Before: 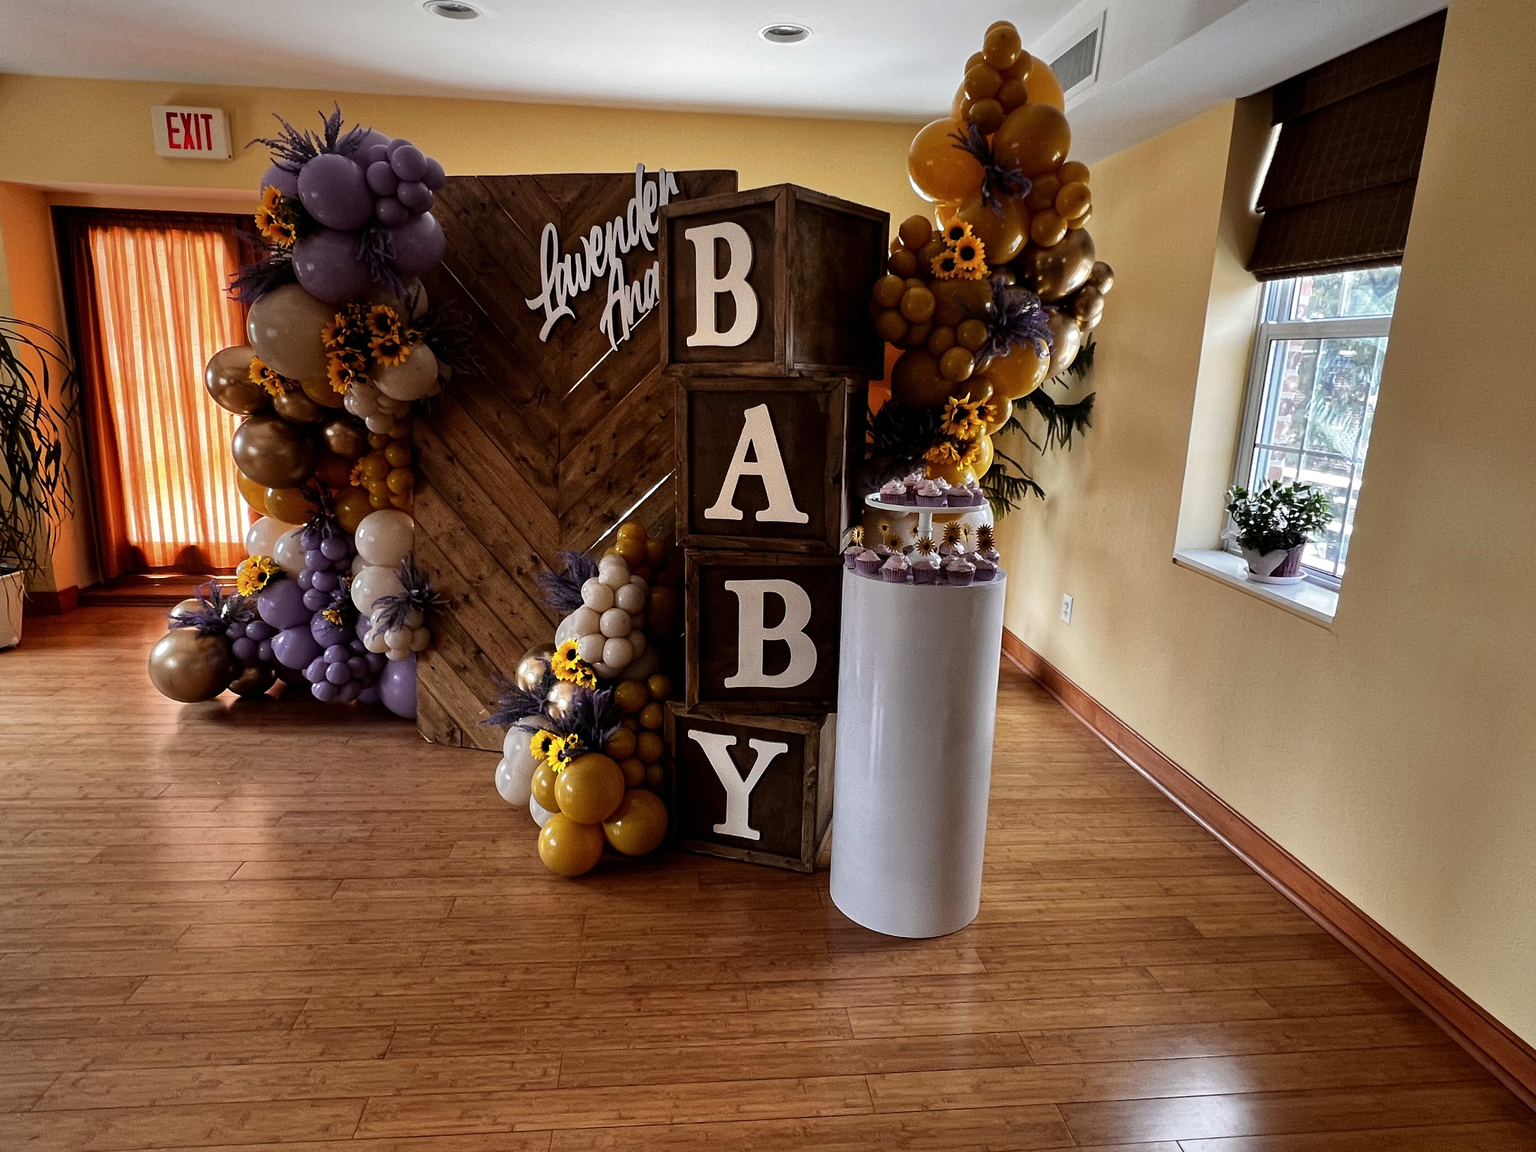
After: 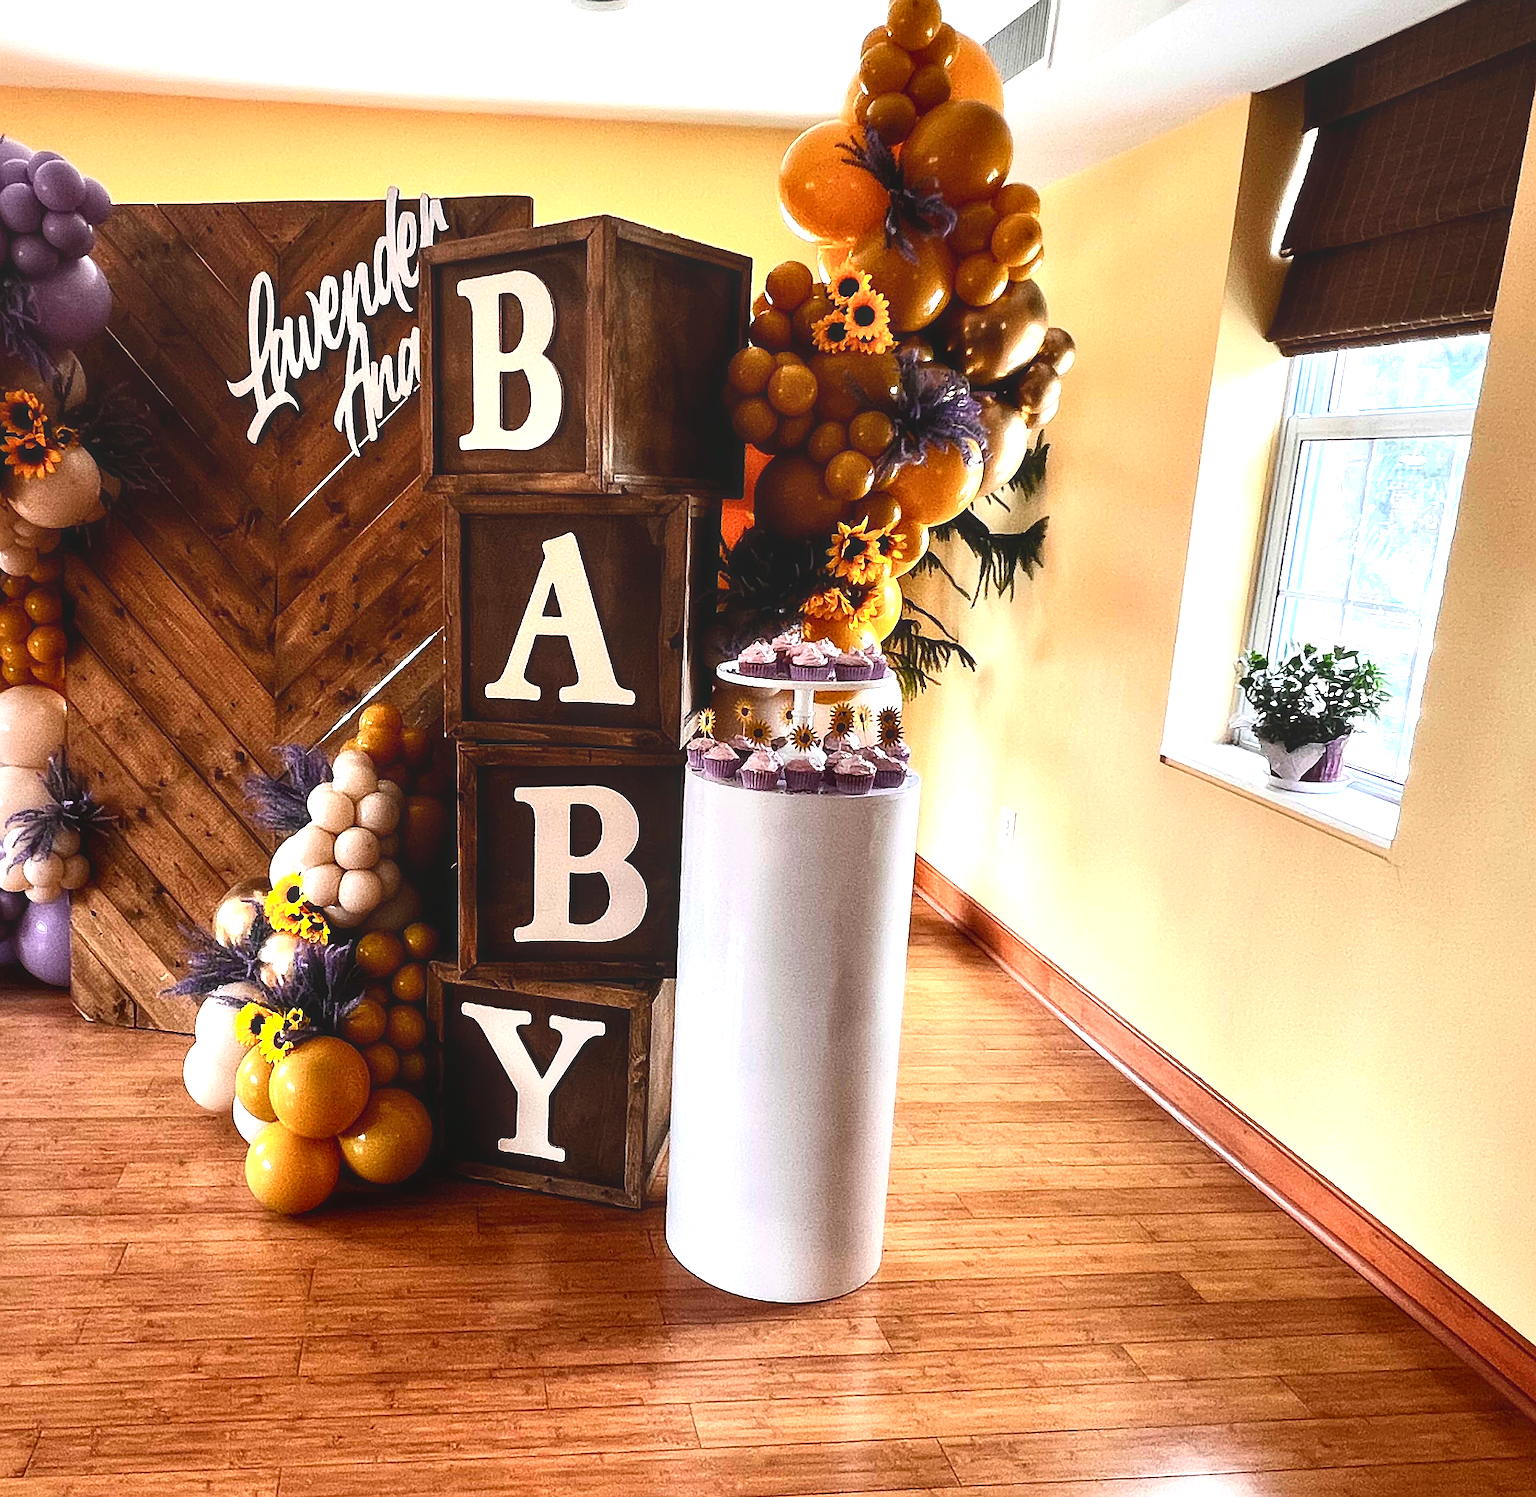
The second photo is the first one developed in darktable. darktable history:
crop and rotate: left 23.976%, top 3.013%, right 6.645%, bottom 6.769%
local contrast: on, module defaults
contrast equalizer: octaves 7, y [[0.5, 0.5, 0.501, 0.63, 0.504, 0.5], [0.5 ×6], [0.5 ×6], [0 ×6], [0 ×6]], mix -0.999
contrast brightness saturation: contrast 0.196, brightness 0.16, saturation 0.219
sharpen: on, module defaults
color balance rgb: global offset › luminance 0.72%, perceptual saturation grading › global saturation 0.068%, perceptual saturation grading › highlights -32.223%, perceptual saturation grading › mid-tones 5.6%, perceptual saturation grading › shadows 18.767%, perceptual brilliance grading › global brilliance 14.478%, perceptual brilliance grading › shadows -34.44%
exposure: exposure 0.95 EV, compensate highlight preservation false
